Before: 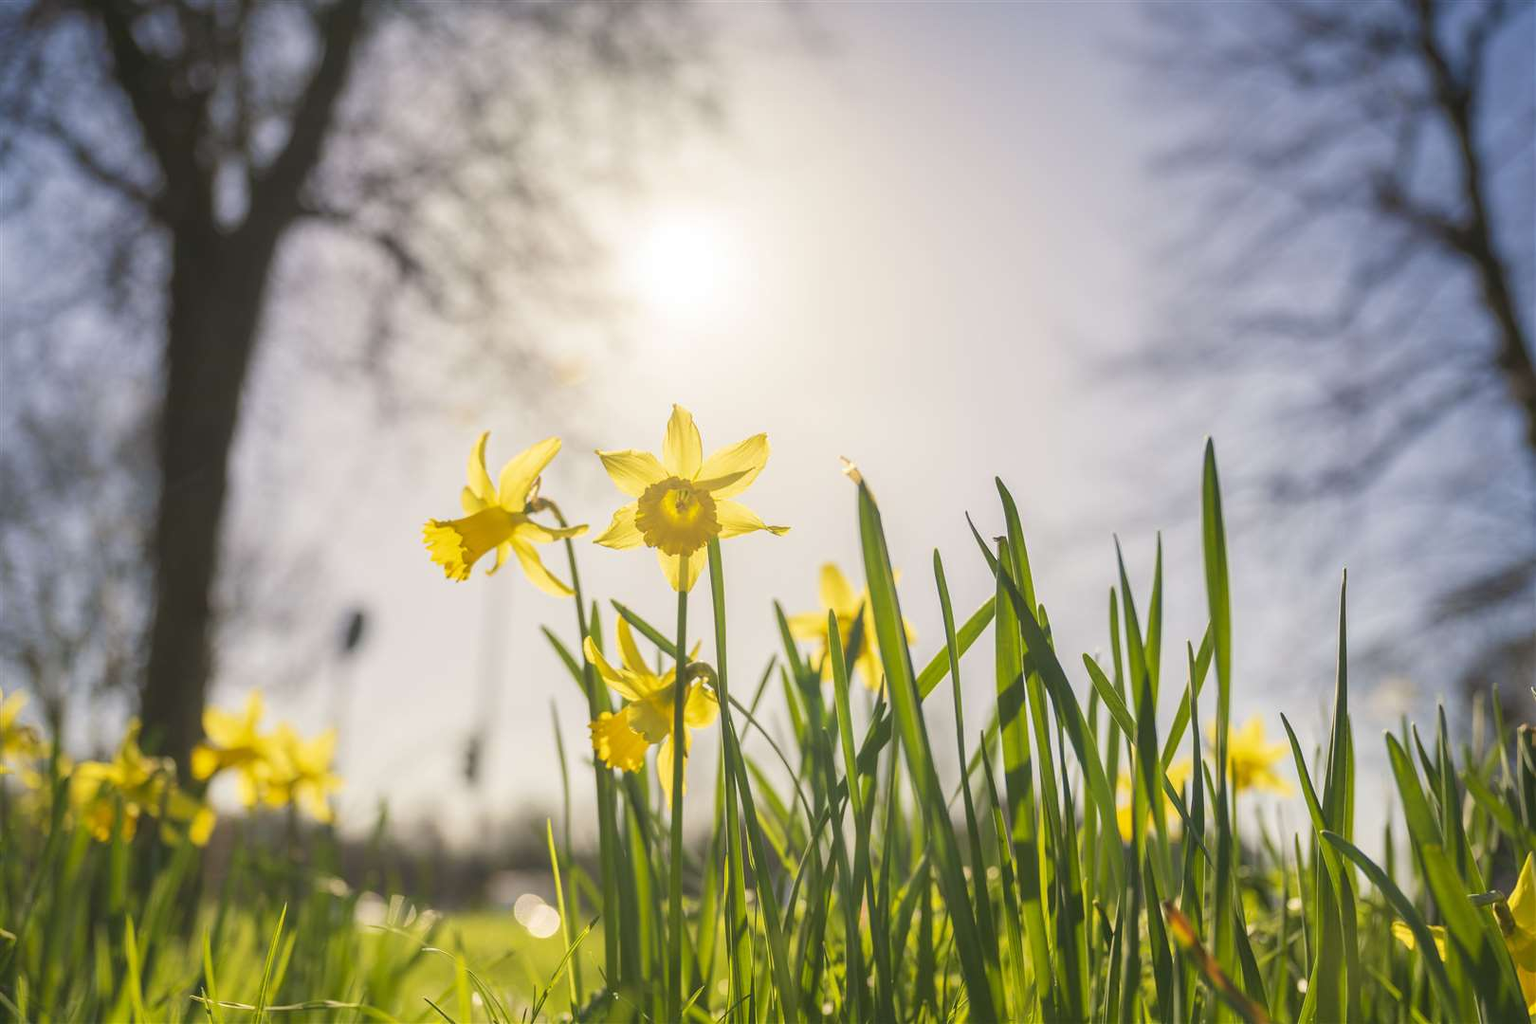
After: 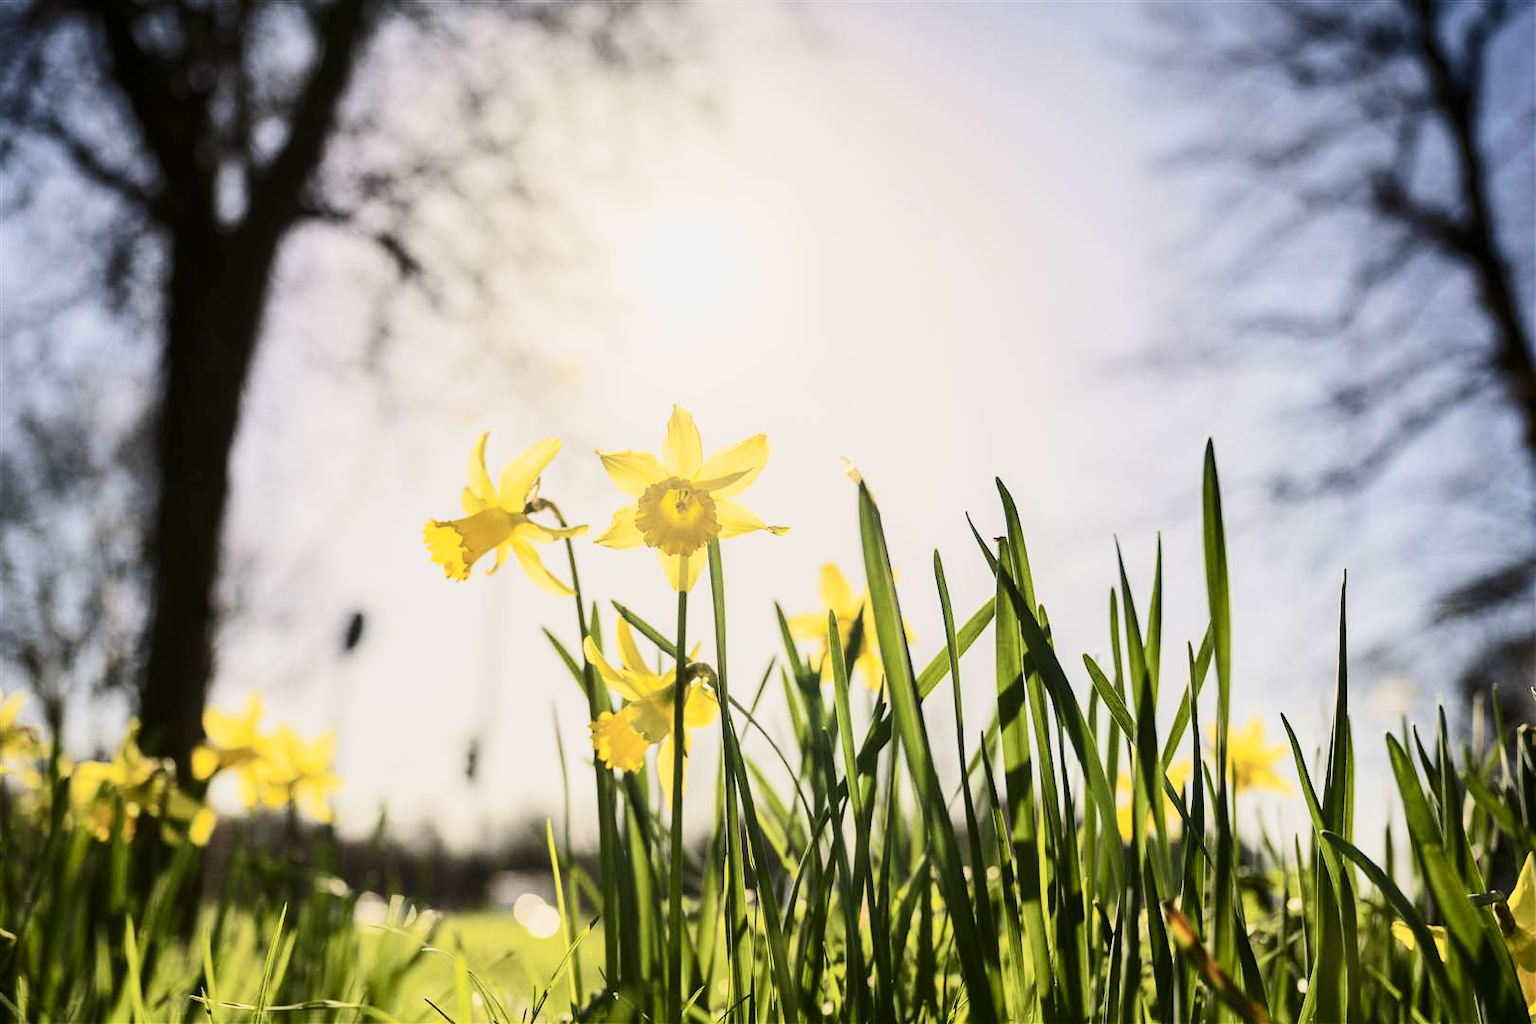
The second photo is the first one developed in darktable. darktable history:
contrast brightness saturation: contrast 0.286
filmic rgb: black relative exposure -7.96 EV, white relative exposure 4.01 EV, hardness 4.1, contrast 1.361
